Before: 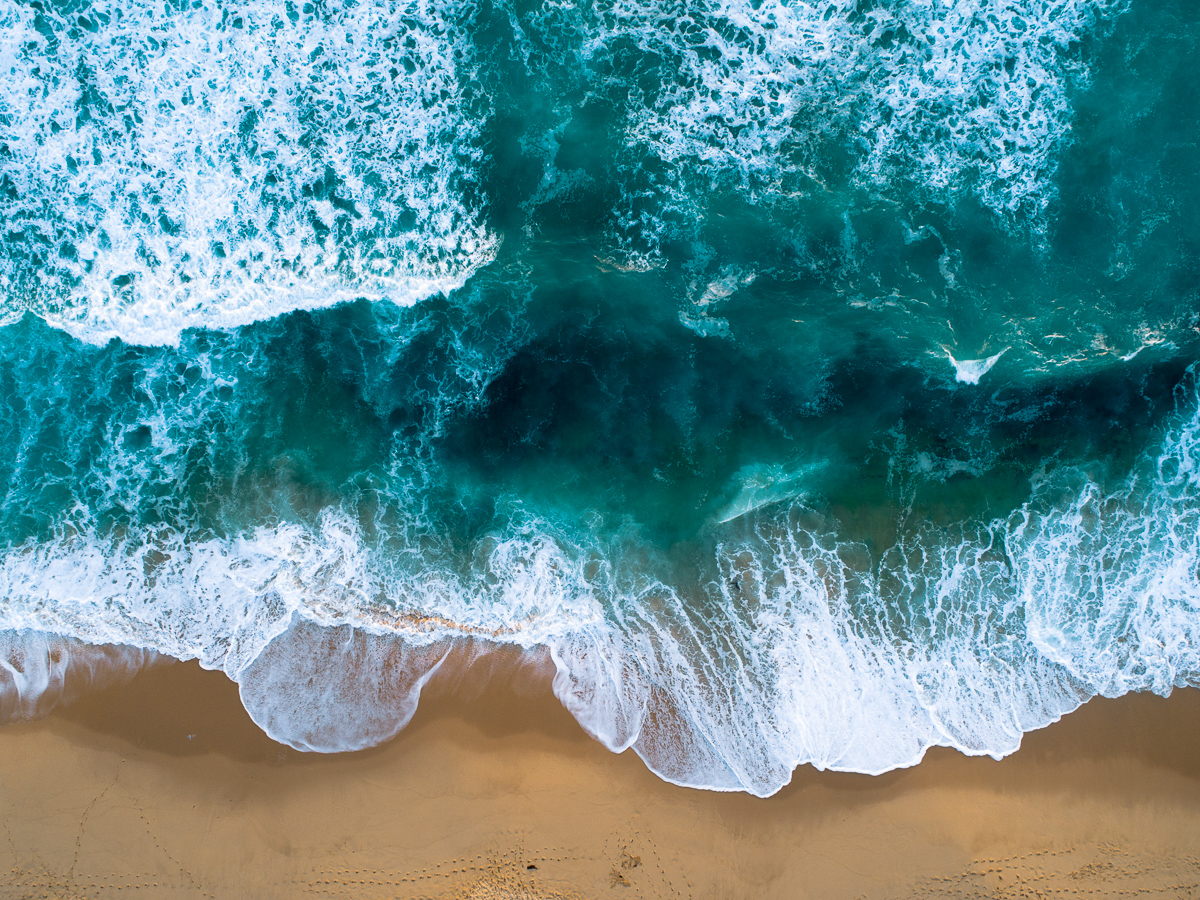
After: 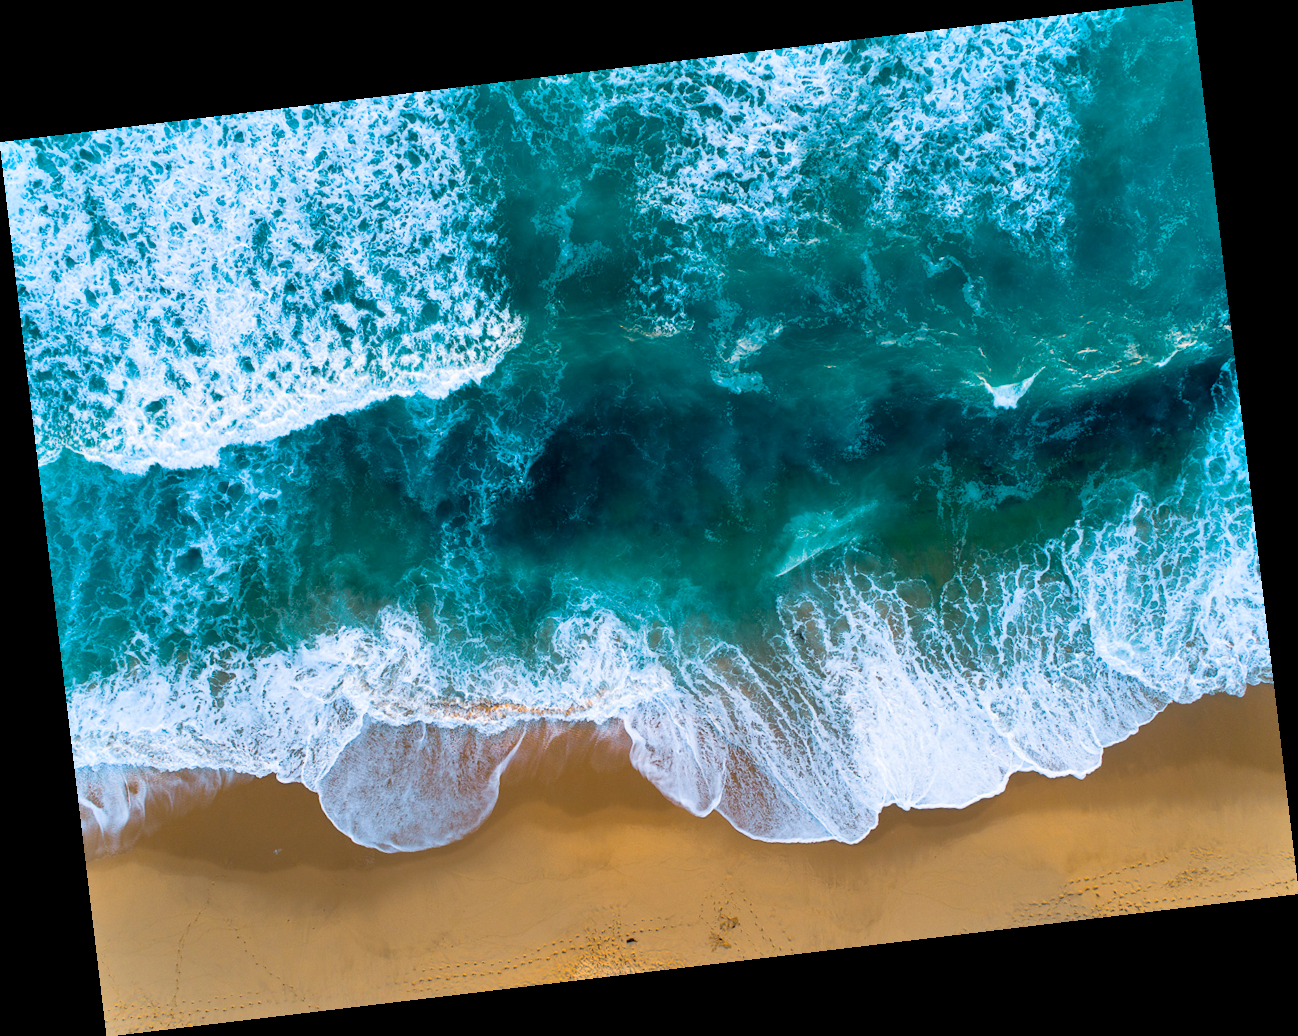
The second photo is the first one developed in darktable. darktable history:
color balance rgb: perceptual saturation grading › global saturation 20%, global vibrance 20%
shadows and highlights: low approximation 0.01, soften with gaussian
rotate and perspective: rotation -6.83°, automatic cropping off
